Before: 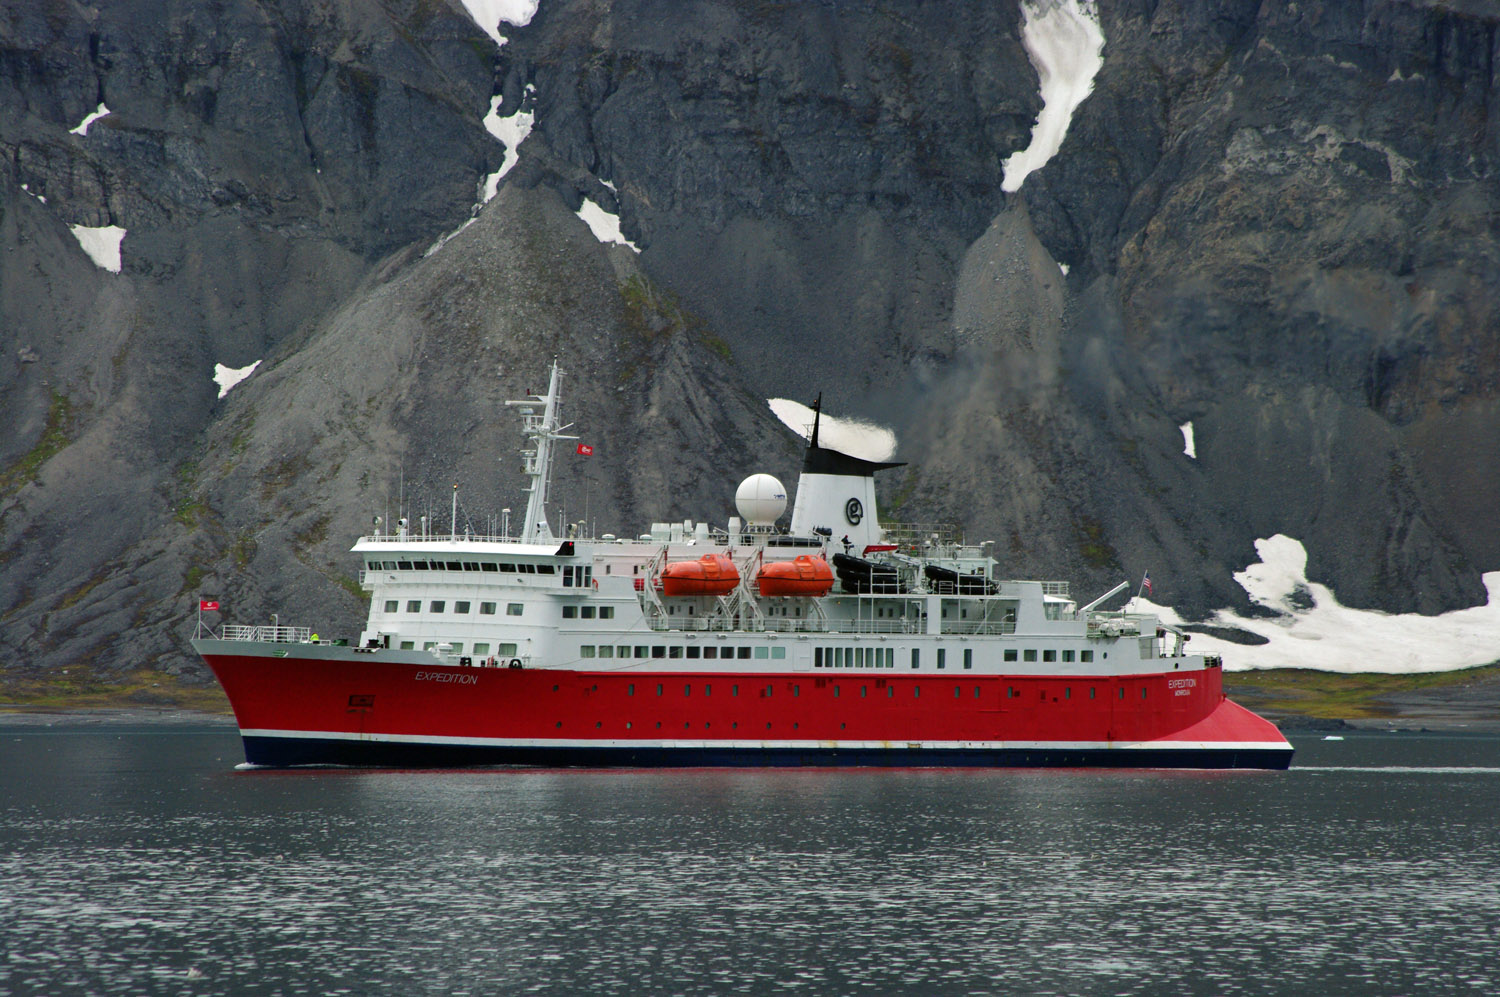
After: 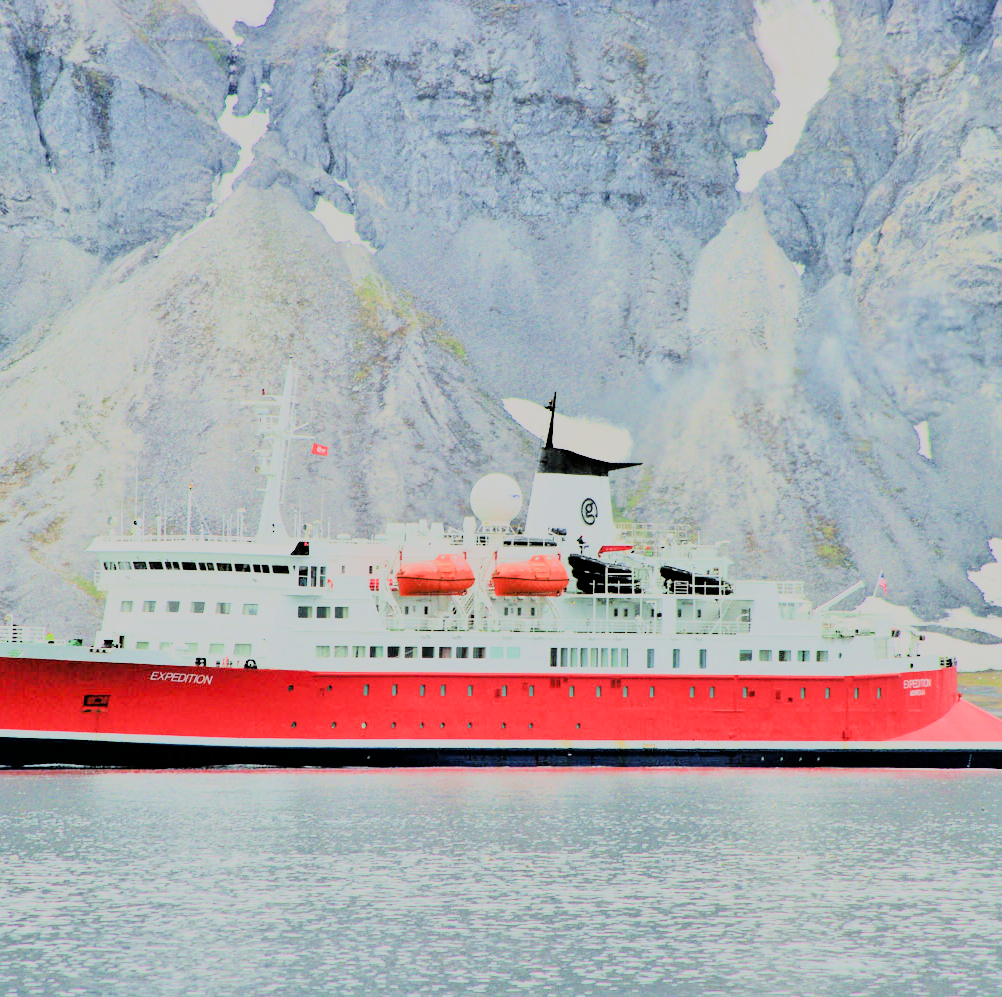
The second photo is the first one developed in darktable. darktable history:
tone equalizer: -7 EV 0.15 EV, -6 EV 0.6 EV, -5 EV 1.15 EV, -4 EV 1.33 EV, -3 EV 1.15 EV, -2 EV 0.6 EV, -1 EV 0.15 EV, mask exposure compensation -0.5 EV
exposure: black level correction 0, exposure 0.95 EV, compensate exposure bias true, compensate highlight preservation false
crop and rotate: left 17.732%, right 15.423%
filmic rgb: black relative exposure -6.82 EV, white relative exposure 5.89 EV, hardness 2.71
rgb curve: curves: ch0 [(0, 0) (0.21, 0.15) (0.24, 0.21) (0.5, 0.75) (0.75, 0.96) (0.89, 0.99) (1, 1)]; ch1 [(0, 0.02) (0.21, 0.13) (0.25, 0.2) (0.5, 0.67) (0.75, 0.9) (0.89, 0.97) (1, 1)]; ch2 [(0, 0.02) (0.21, 0.13) (0.25, 0.2) (0.5, 0.67) (0.75, 0.9) (0.89, 0.97) (1, 1)], compensate middle gray true
